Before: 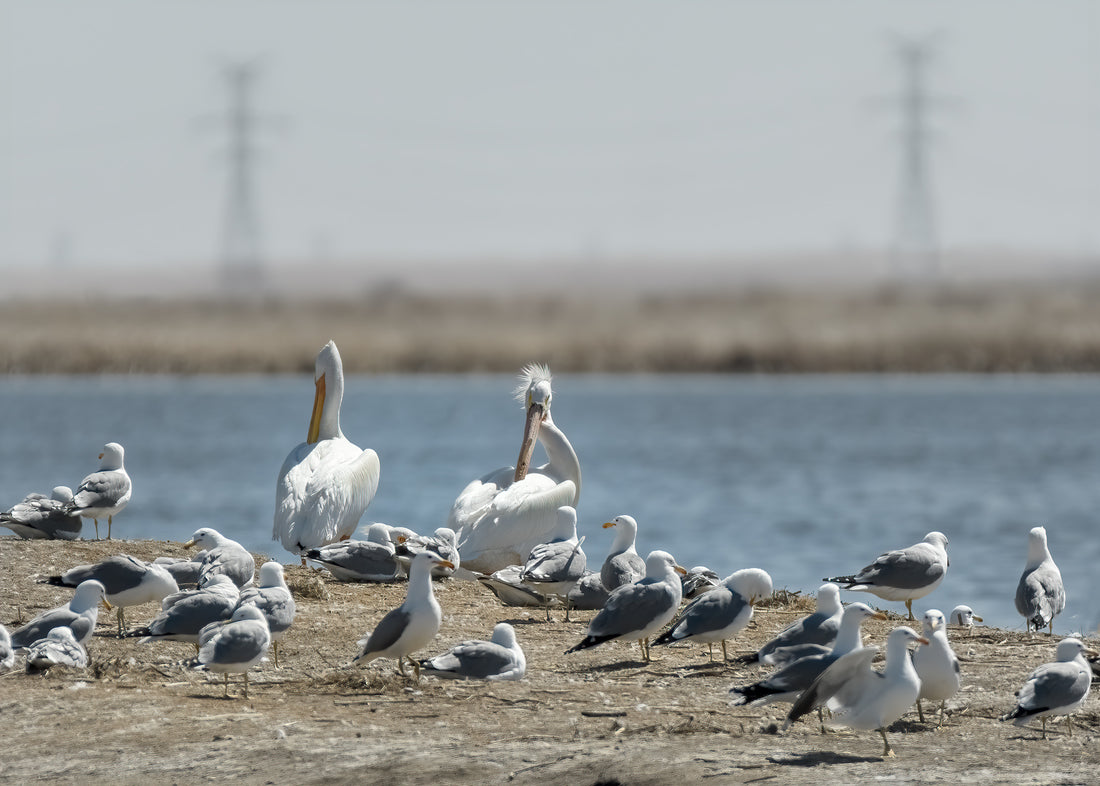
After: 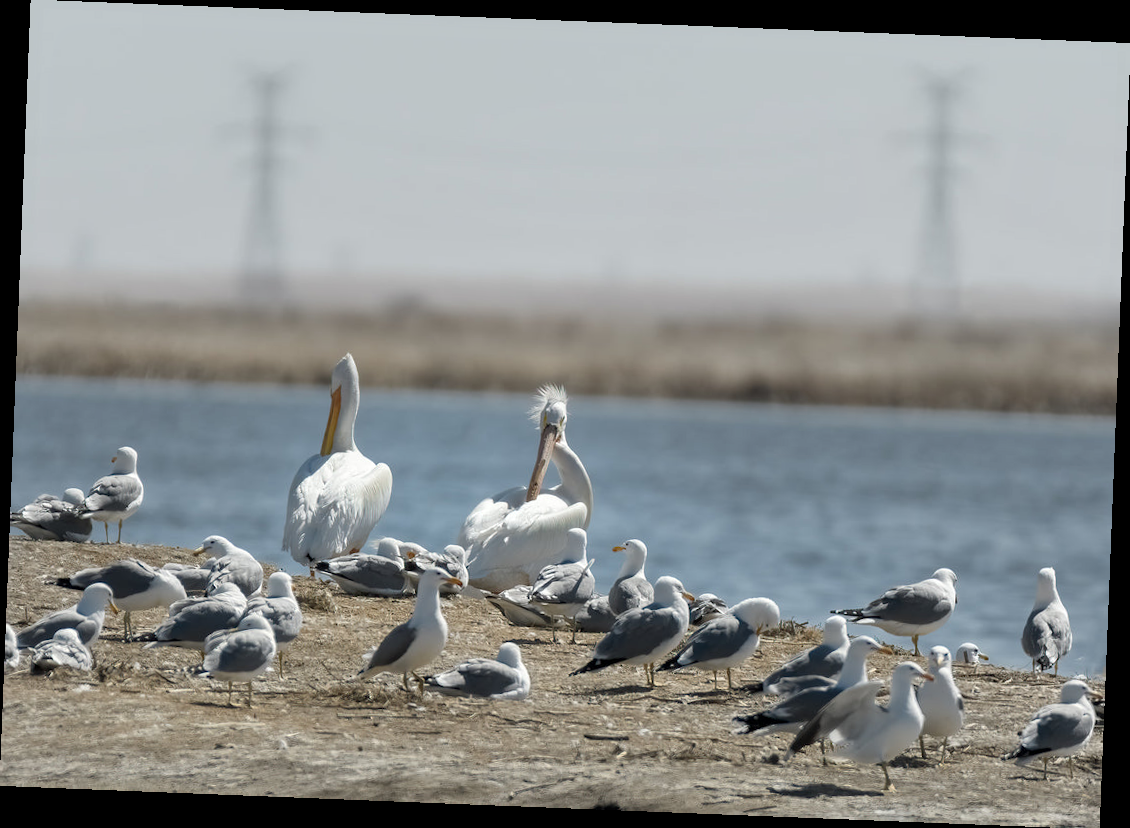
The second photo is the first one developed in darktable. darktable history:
rotate and perspective: rotation 2.27°, automatic cropping off
tone equalizer: on, module defaults
